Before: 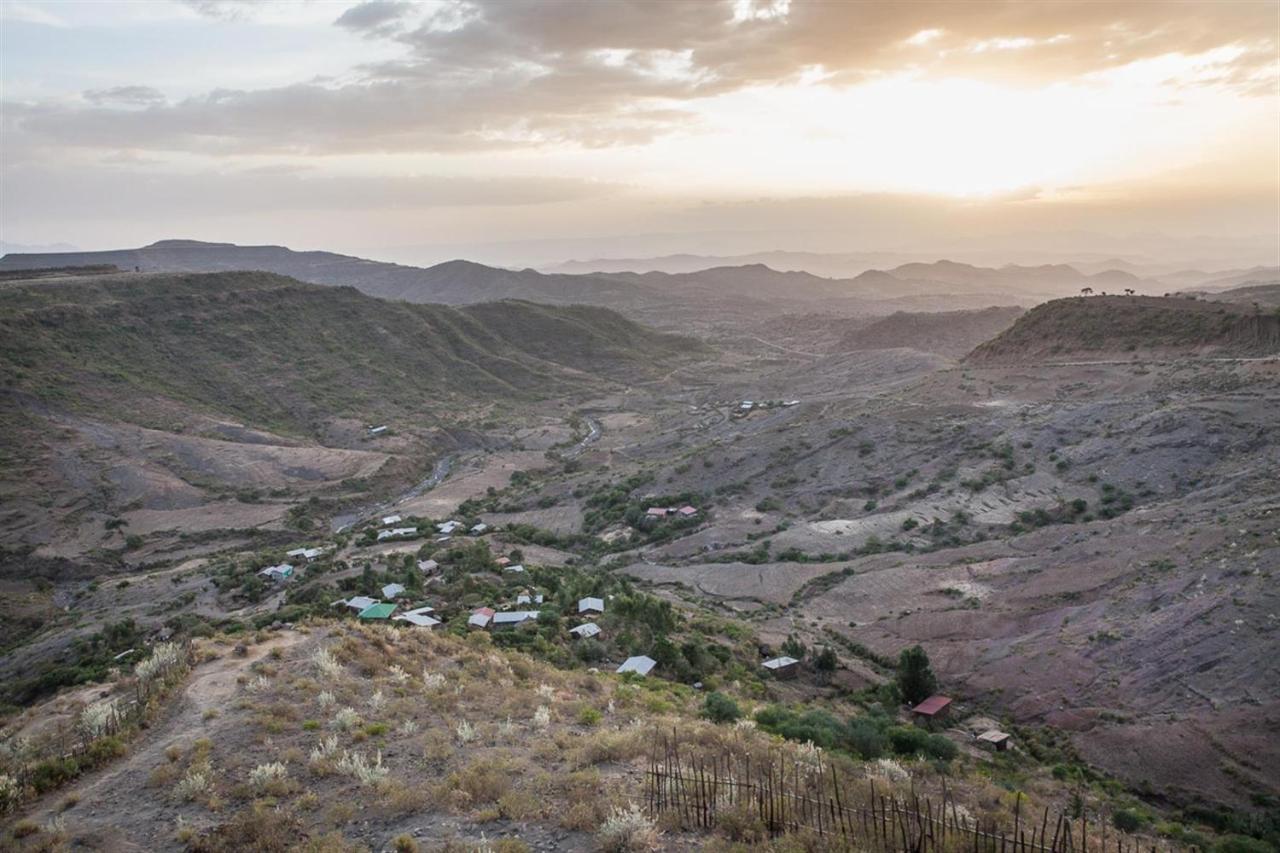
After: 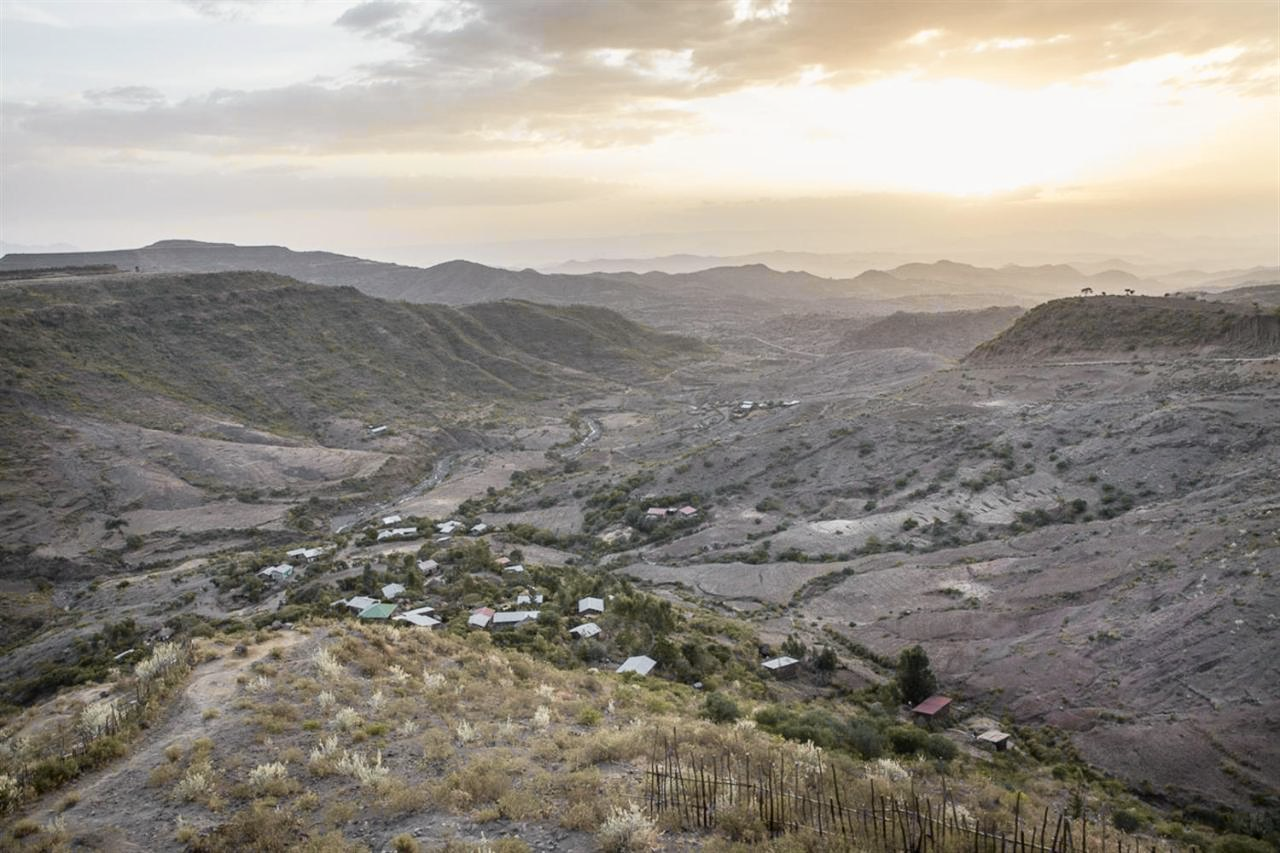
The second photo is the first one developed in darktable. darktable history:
tone curve: curves: ch0 [(0, 0) (0.765, 0.816) (1, 1)]; ch1 [(0, 0) (0.425, 0.464) (0.5, 0.5) (0.531, 0.522) (0.588, 0.575) (0.994, 0.939)]; ch2 [(0, 0) (0.398, 0.435) (0.455, 0.481) (0.501, 0.504) (0.529, 0.544) (0.584, 0.585) (1, 0.911)], color space Lab, independent channels
